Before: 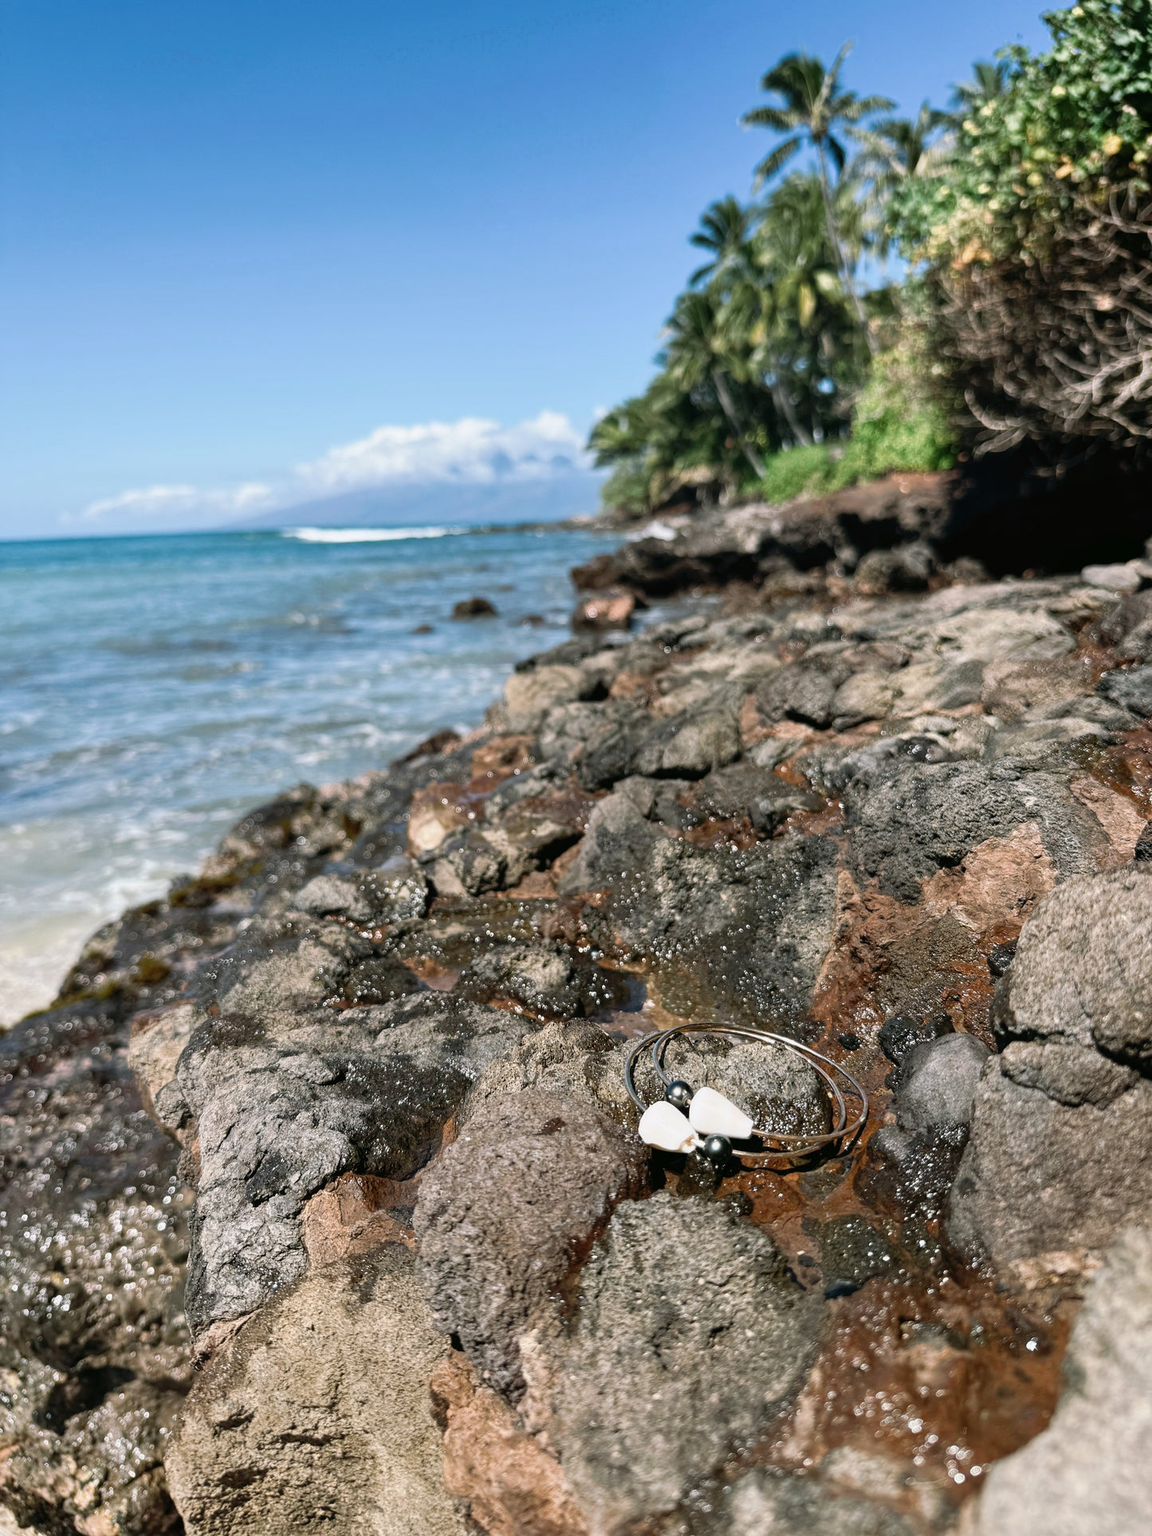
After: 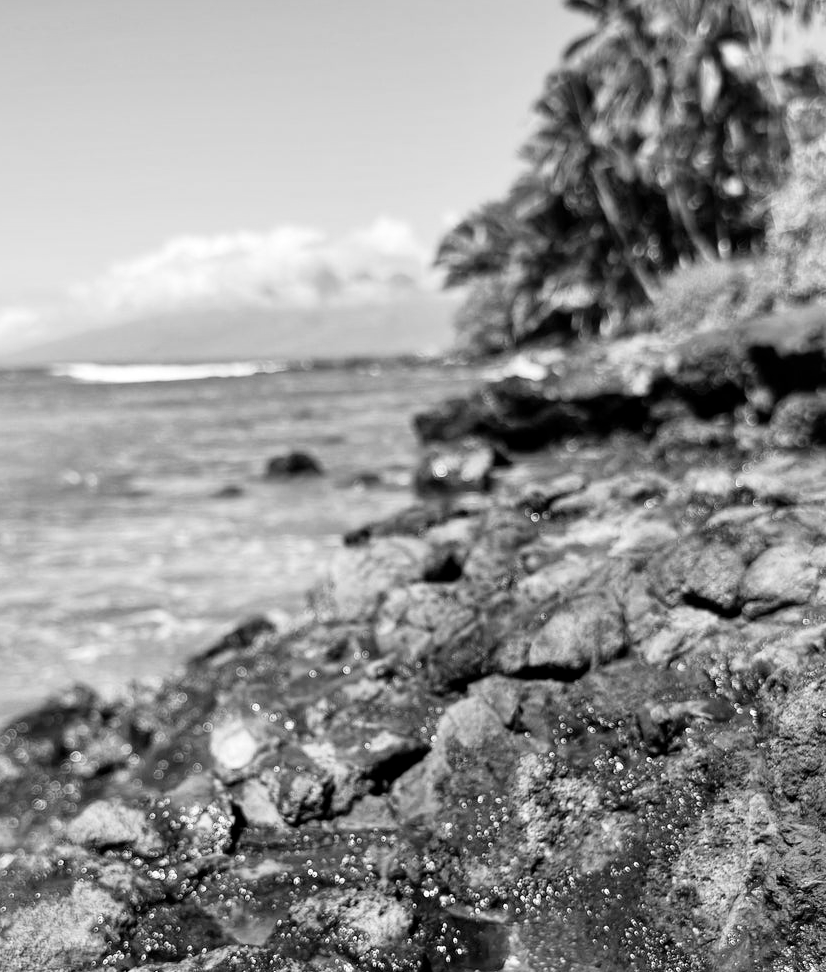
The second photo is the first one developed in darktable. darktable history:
monochrome: on, module defaults
color balance rgb: shadows lift › chroma 7.23%, shadows lift › hue 246.48°, highlights gain › chroma 5.38%, highlights gain › hue 196.93°, white fulcrum 1 EV
crop: left 20.932%, top 15.471%, right 21.848%, bottom 34.081%
local contrast: mode bilateral grid, contrast 20, coarseness 50, detail 120%, midtone range 0.2
tone curve: curves: ch0 [(0, 0) (0.004, 0.001) (0.133, 0.112) (0.325, 0.362) (0.832, 0.893) (1, 1)], color space Lab, linked channels, preserve colors none
